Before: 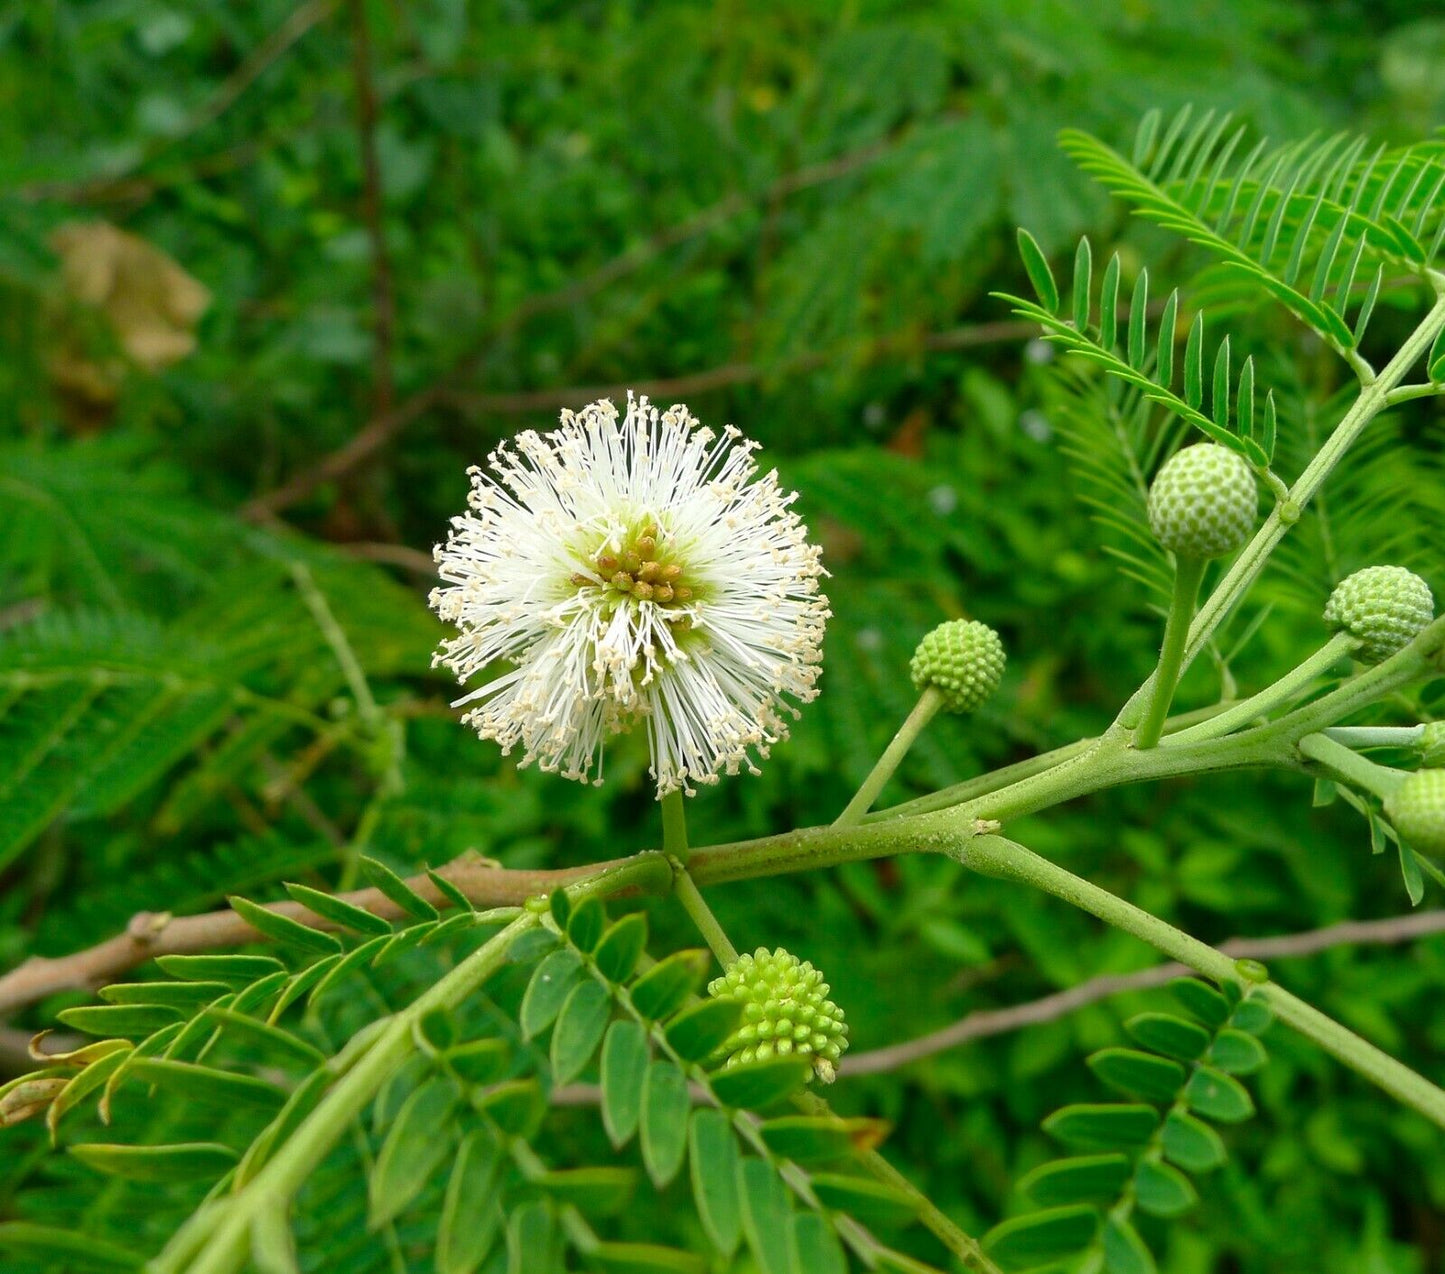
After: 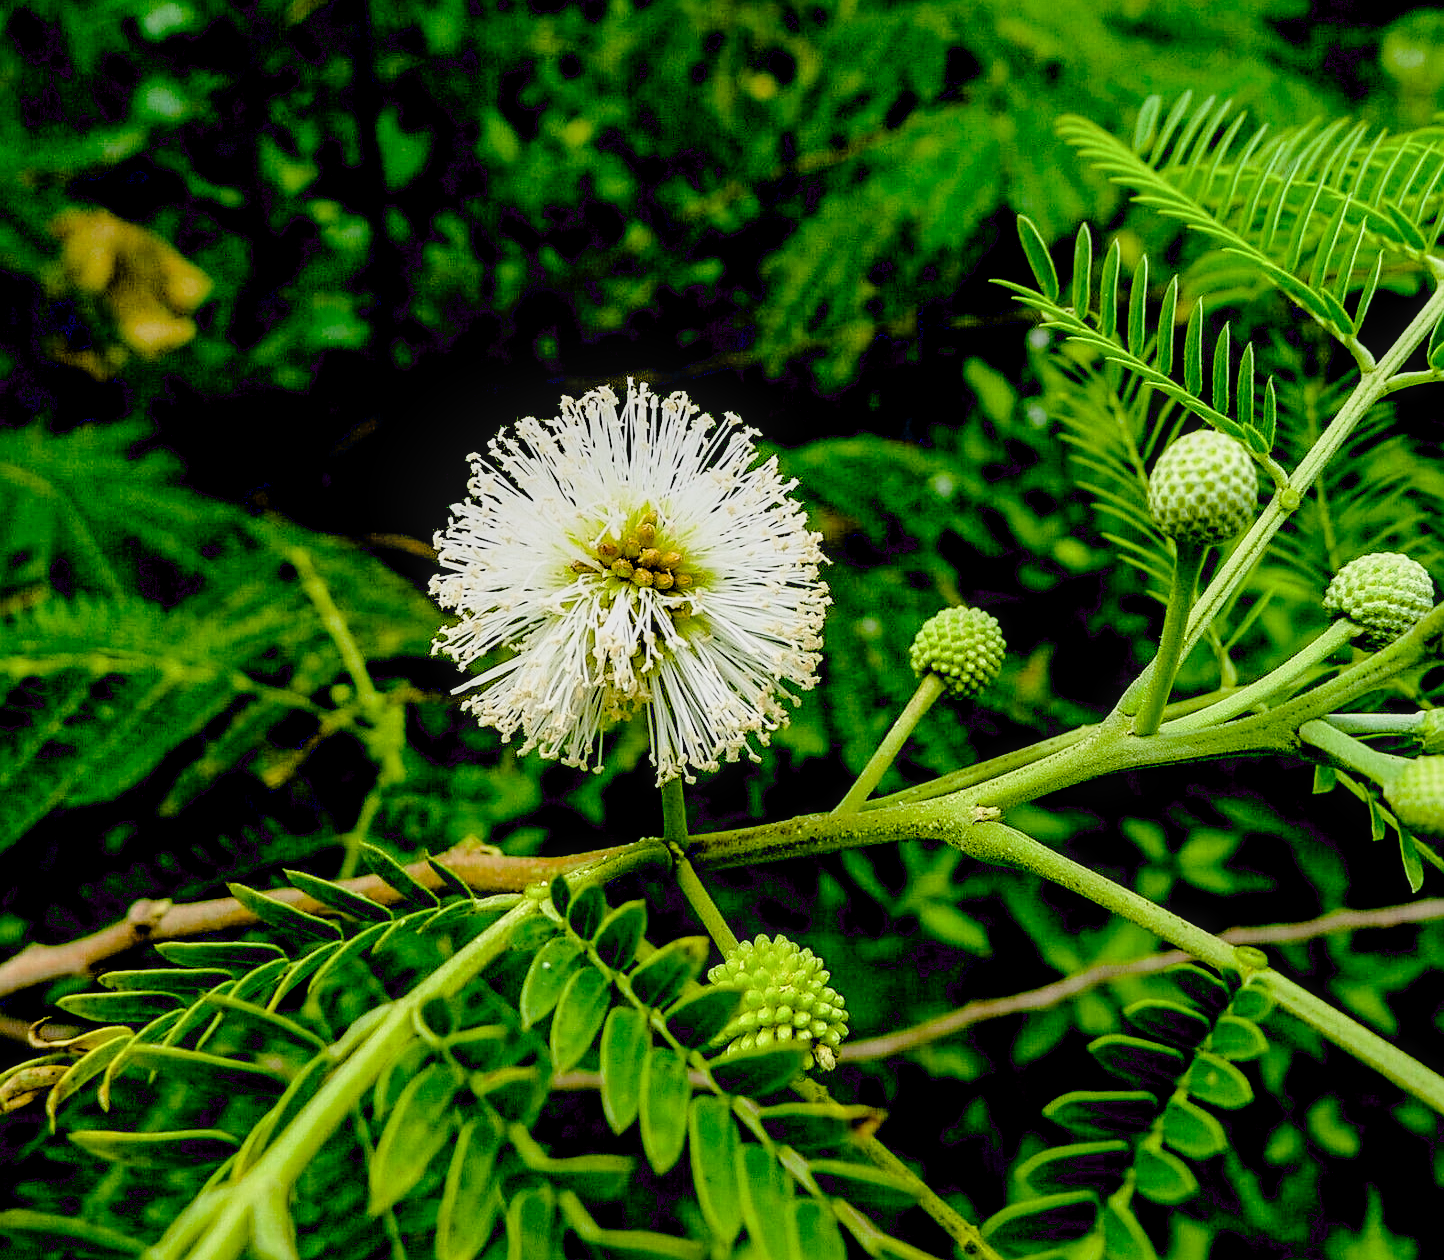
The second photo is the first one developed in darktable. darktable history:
sharpen: on, module defaults
local contrast: detail 130%
filmic rgb: black relative exposure -5 EV, hardness 2.88, contrast 1.2
crop: top 1.049%, right 0.001%
tone curve: curves: ch0 [(0, 0) (0.003, 0.003) (0.011, 0.006) (0.025, 0.015) (0.044, 0.025) (0.069, 0.034) (0.1, 0.052) (0.136, 0.092) (0.177, 0.157) (0.224, 0.228) (0.277, 0.305) (0.335, 0.392) (0.399, 0.466) (0.468, 0.543) (0.543, 0.612) (0.623, 0.692) (0.709, 0.78) (0.801, 0.865) (0.898, 0.935) (1, 1)], preserve colors none
exposure: black level correction 0.056, exposure -0.039 EV, compensate highlight preservation false
